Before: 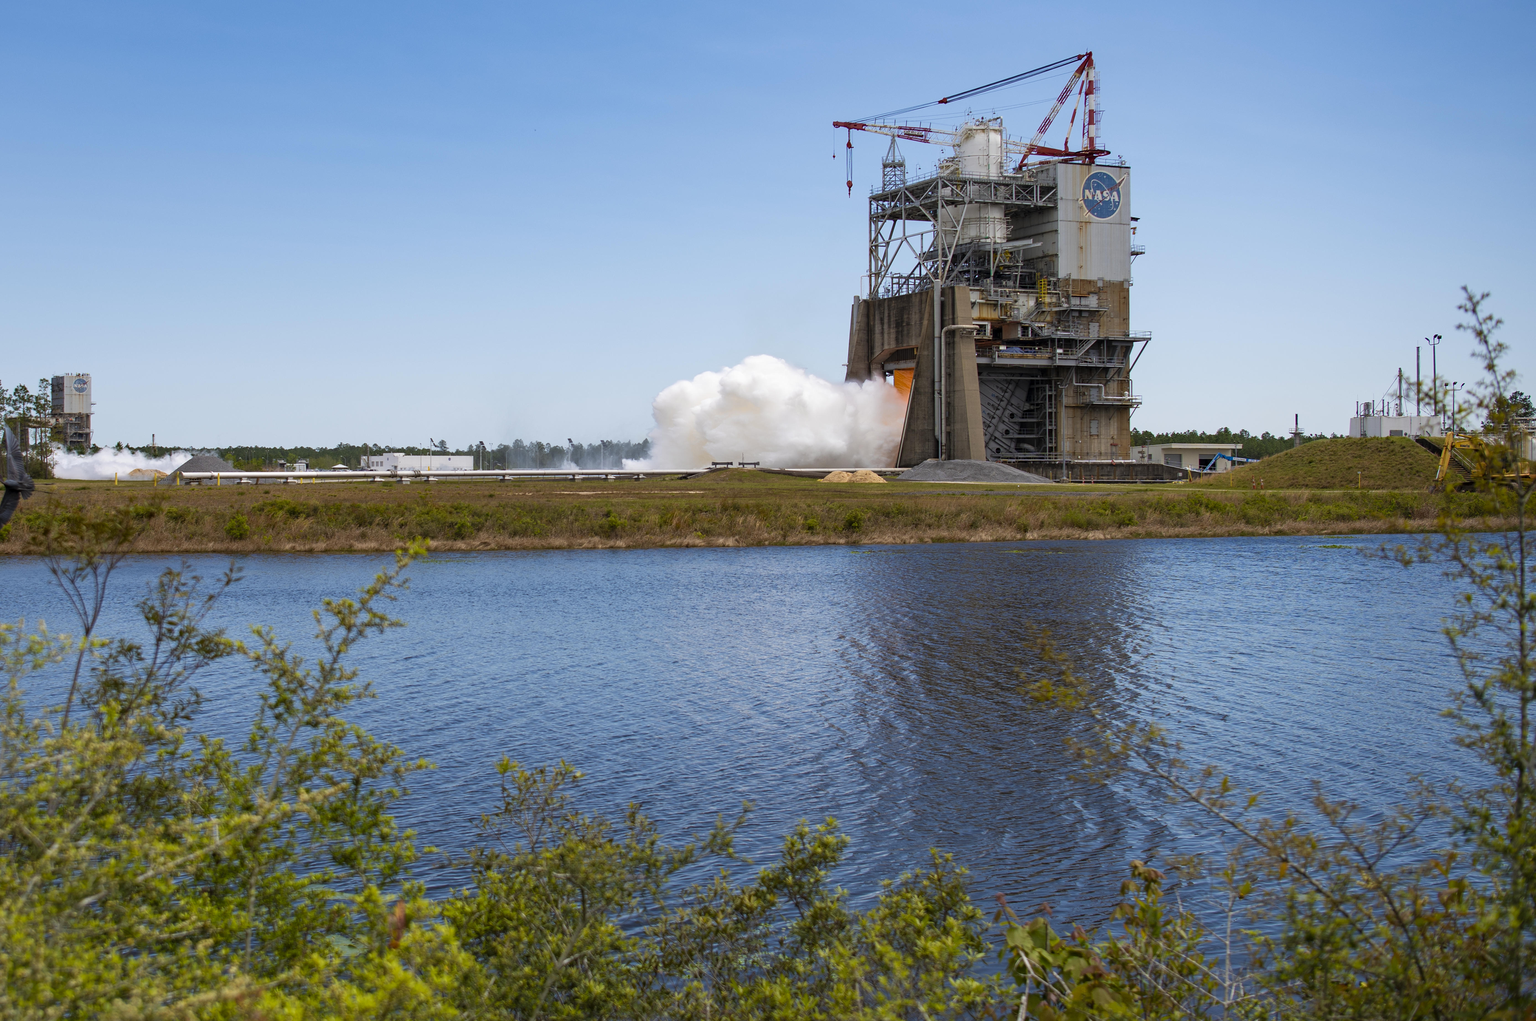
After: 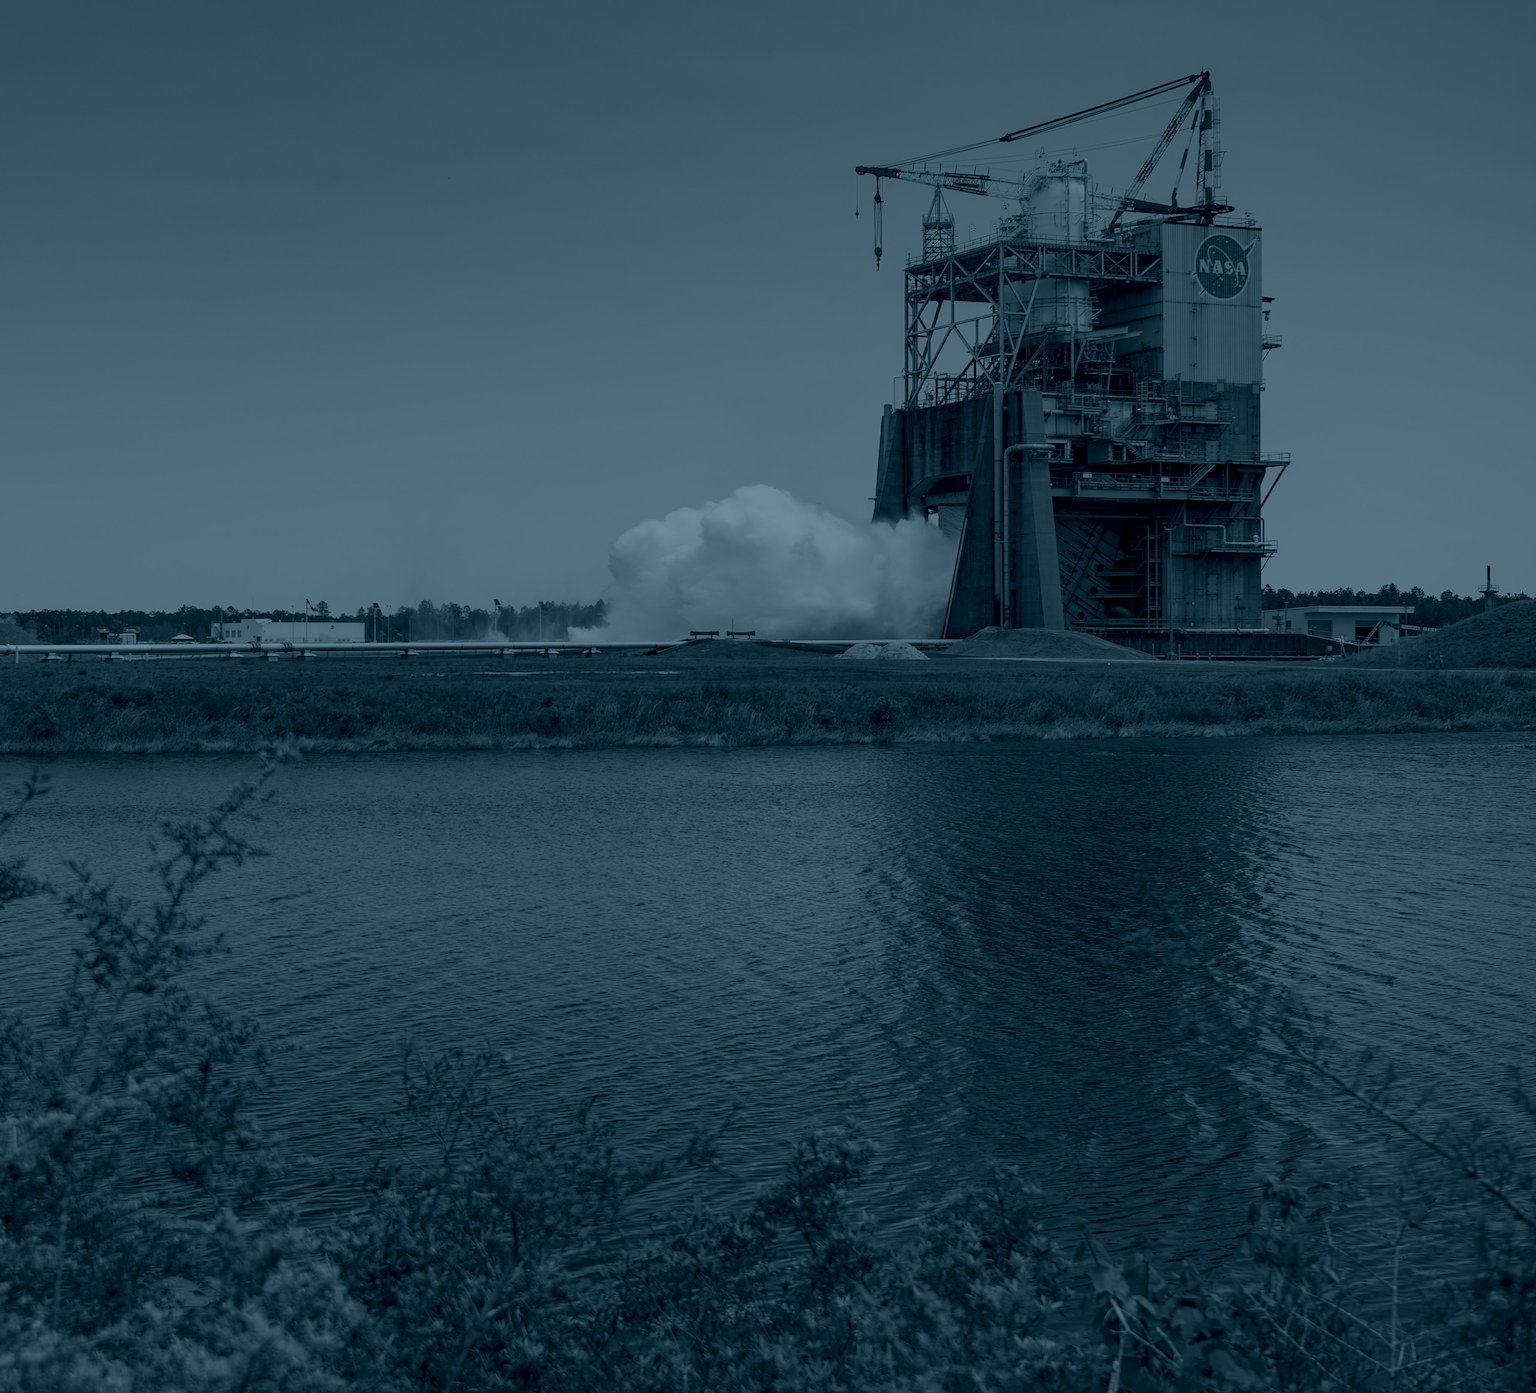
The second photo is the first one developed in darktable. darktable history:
crop: left 13.443%, right 13.31%
colorize: hue 194.4°, saturation 29%, source mix 61.75%, lightness 3.98%, version 1
local contrast: highlights 100%, shadows 100%, detail 120%, midtone range 0.2
